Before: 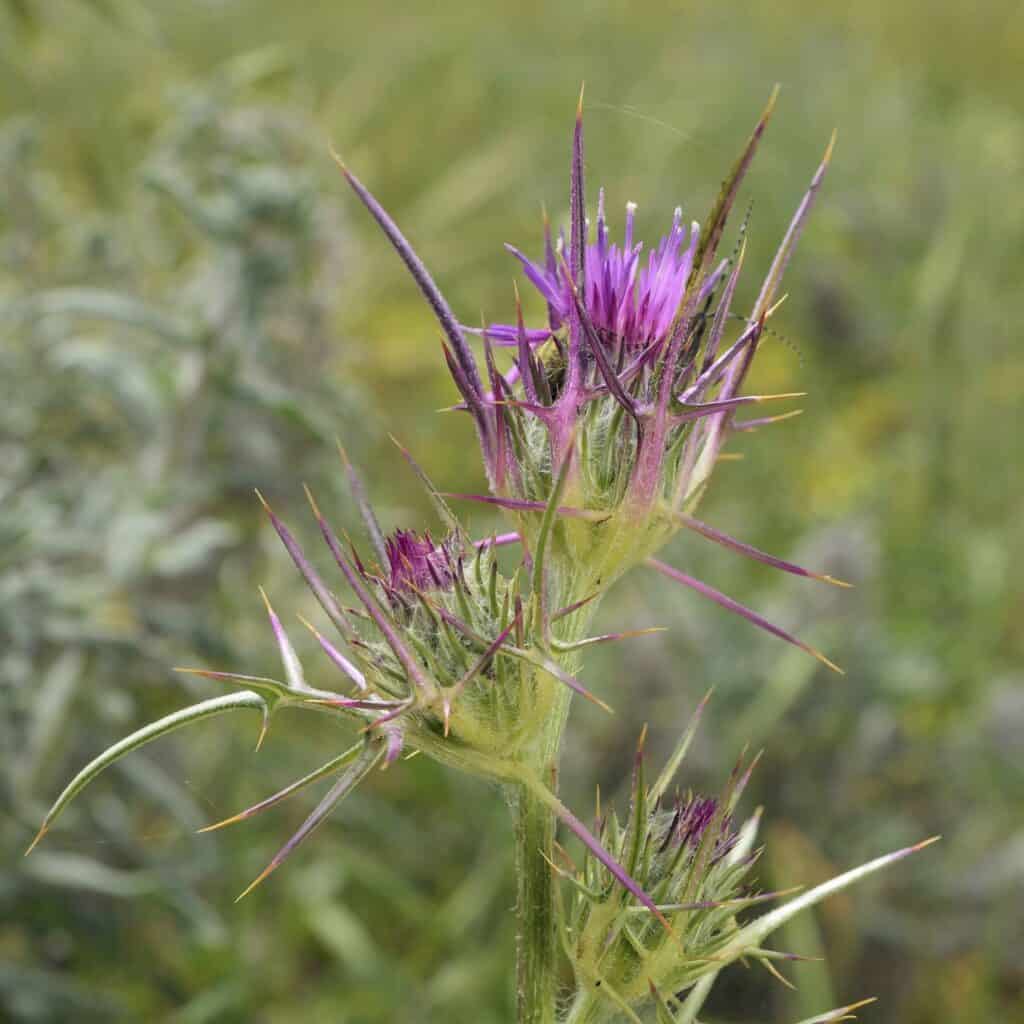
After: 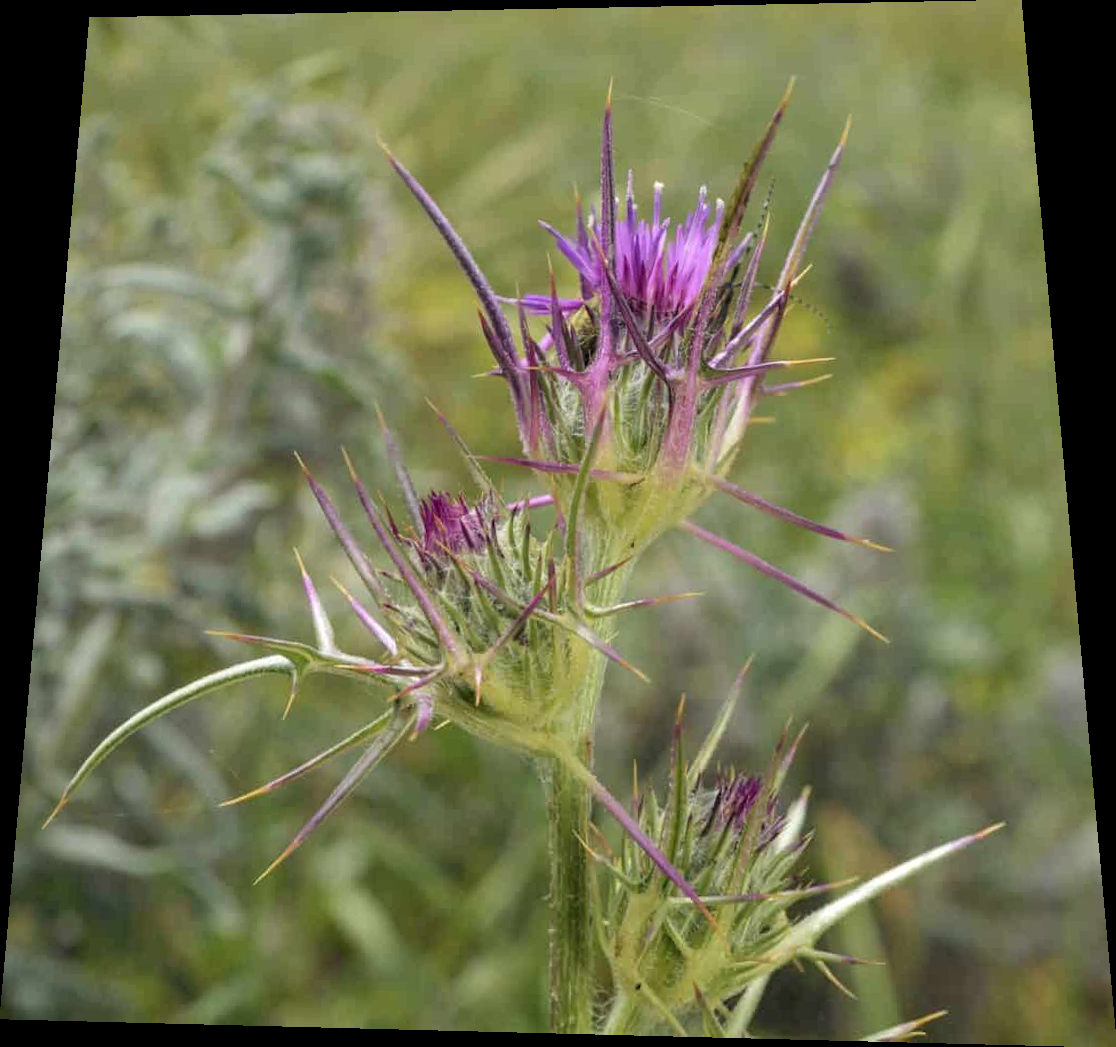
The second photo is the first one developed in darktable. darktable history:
rotate and perspective: rotation 0.128°, lens shift (vertical) -0.181, lens shift (horizontal) -0.044, shear 0.001, automatic cropping off
local contrast: highlights 100%, shadows 100%, detail 120%, midtone range 0.2
